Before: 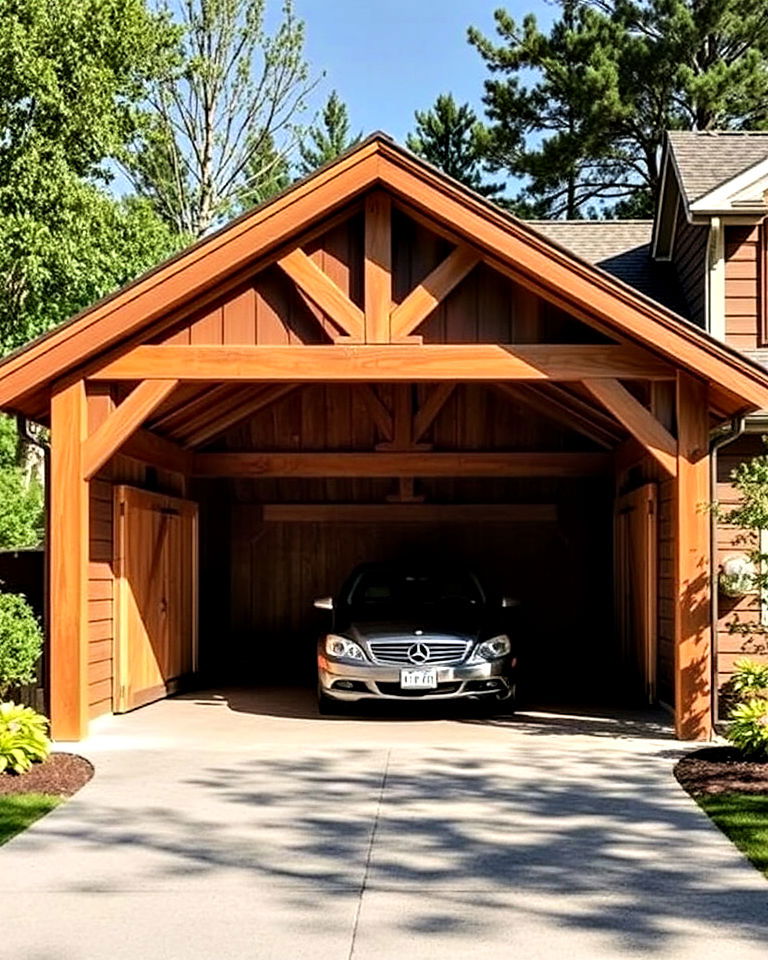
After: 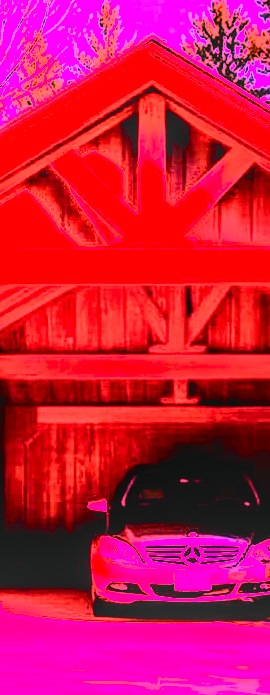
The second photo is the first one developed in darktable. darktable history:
exposure: black level correction 0, exposure 0.7 EV, compensate exposure bias true, compensate highlight preservation false
tone equalizer: on, module defaults
local contrast: on, module defaults
white balance: red 4.26, blue 1.802
tone curve: curves: ch0 [(0, 0.003) (0.044, 0.025) (0.12, 0.089) (0.197, 0.168) (0.281, 0.273) (0.468, 0.548) (0.583, 0.691) (0.701, 0.815) (0.86, 0.922) (1, 0.982)]; ch1 [(0, 0) (0.232, 0.214) (0.404, 0.376) (0.461, 0.425) (0.493, 0.481) (0.501, 0.5) (0.517, 0.524) (0.55, 0.585) (0.598, 0.651) (0.671, 0.735) (0.796, 0.85) (1, 1)]; ch2 [(0, 0) (0.249, 0.216) (0.357, 0.317) (0.448, 0.432) (0.478, 0.492) (0.498, 0.499) (0.517, 0.527) (0.537, 0.564) (0.569, 0.617) (0.61, 0.659) (0.706, 0.75) (0.808, 0.809) (0.991, 0.968)], color space Lab, independent channels, preserve colors none
crop and rotate: left 29.476%, top 10.214%, right 35.32%, bottom 17.333%
